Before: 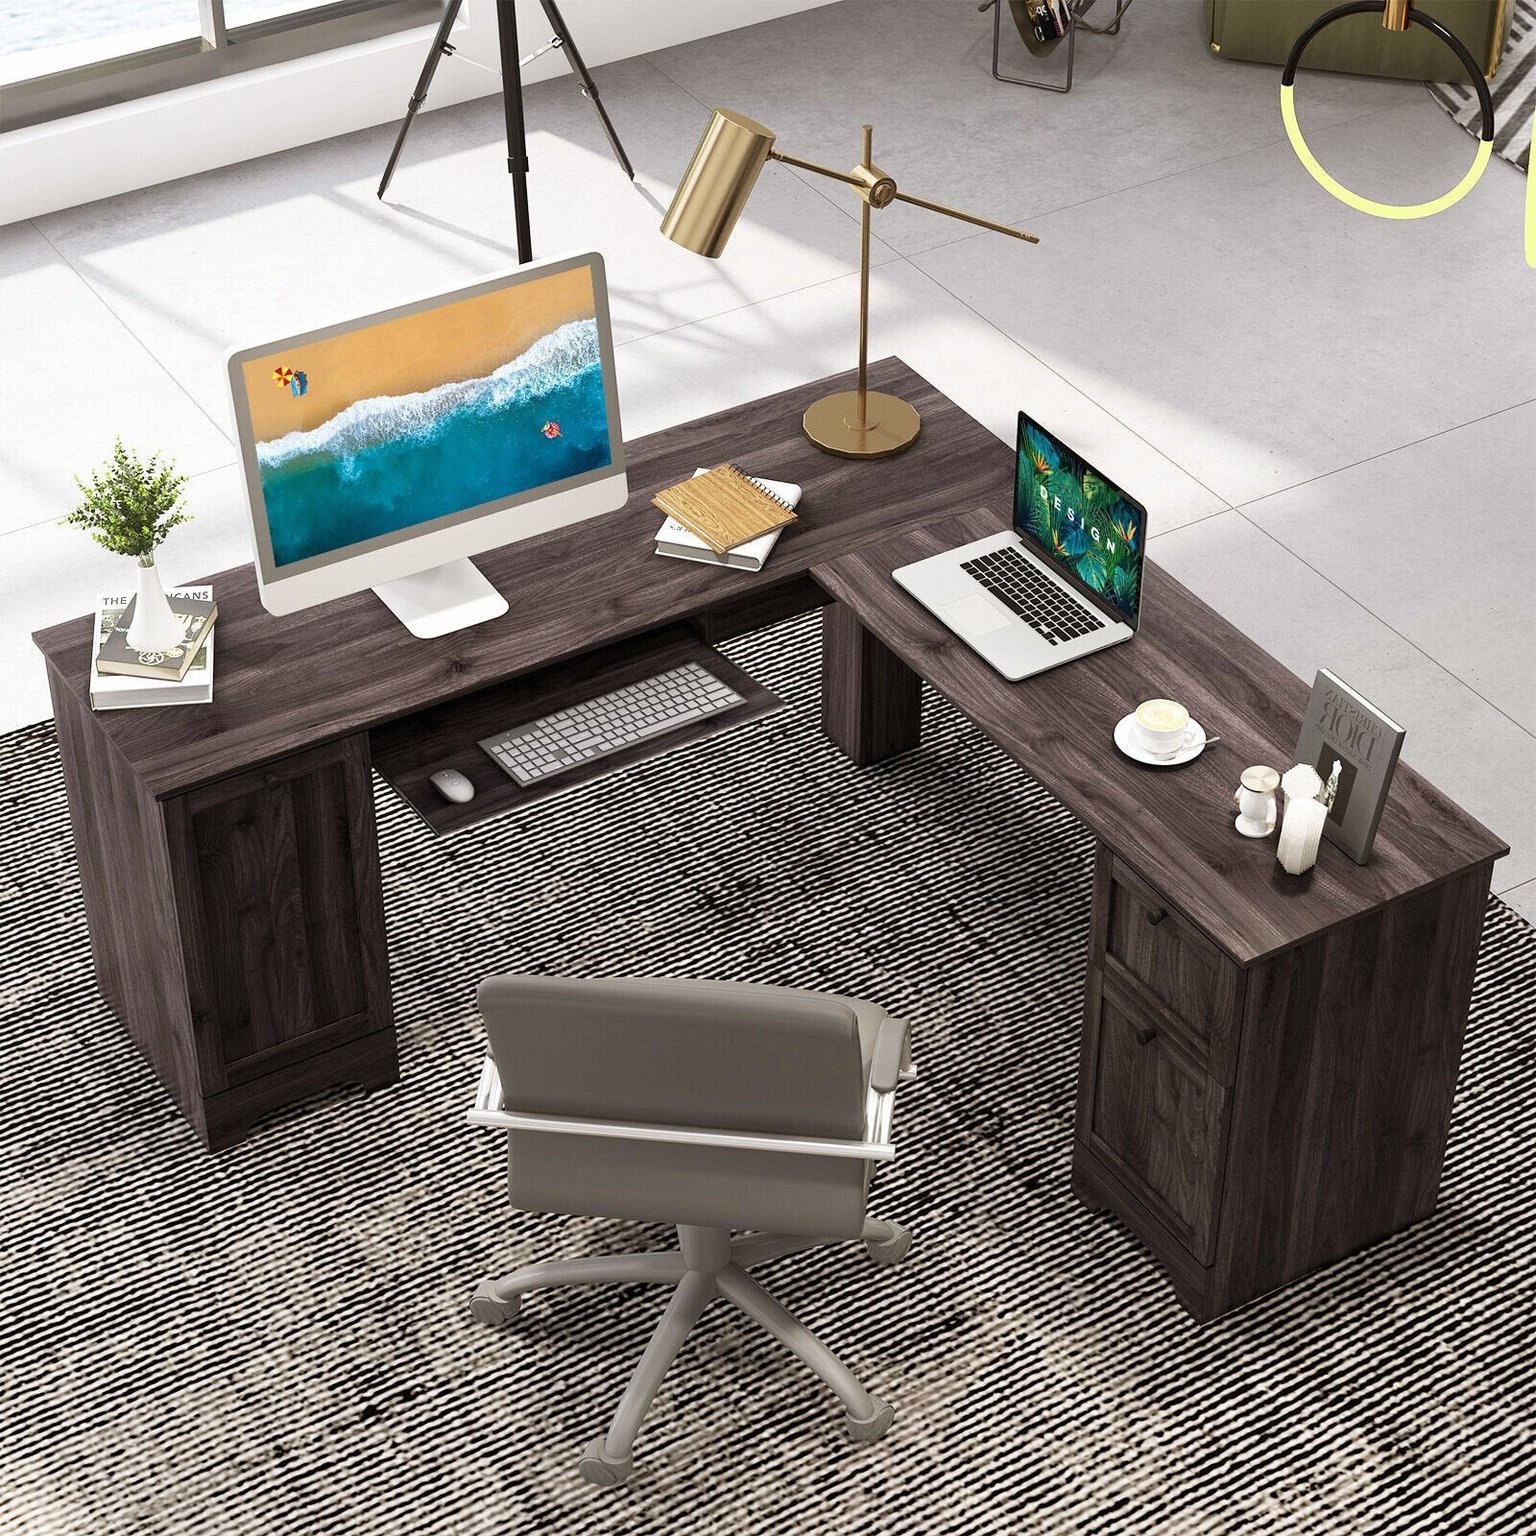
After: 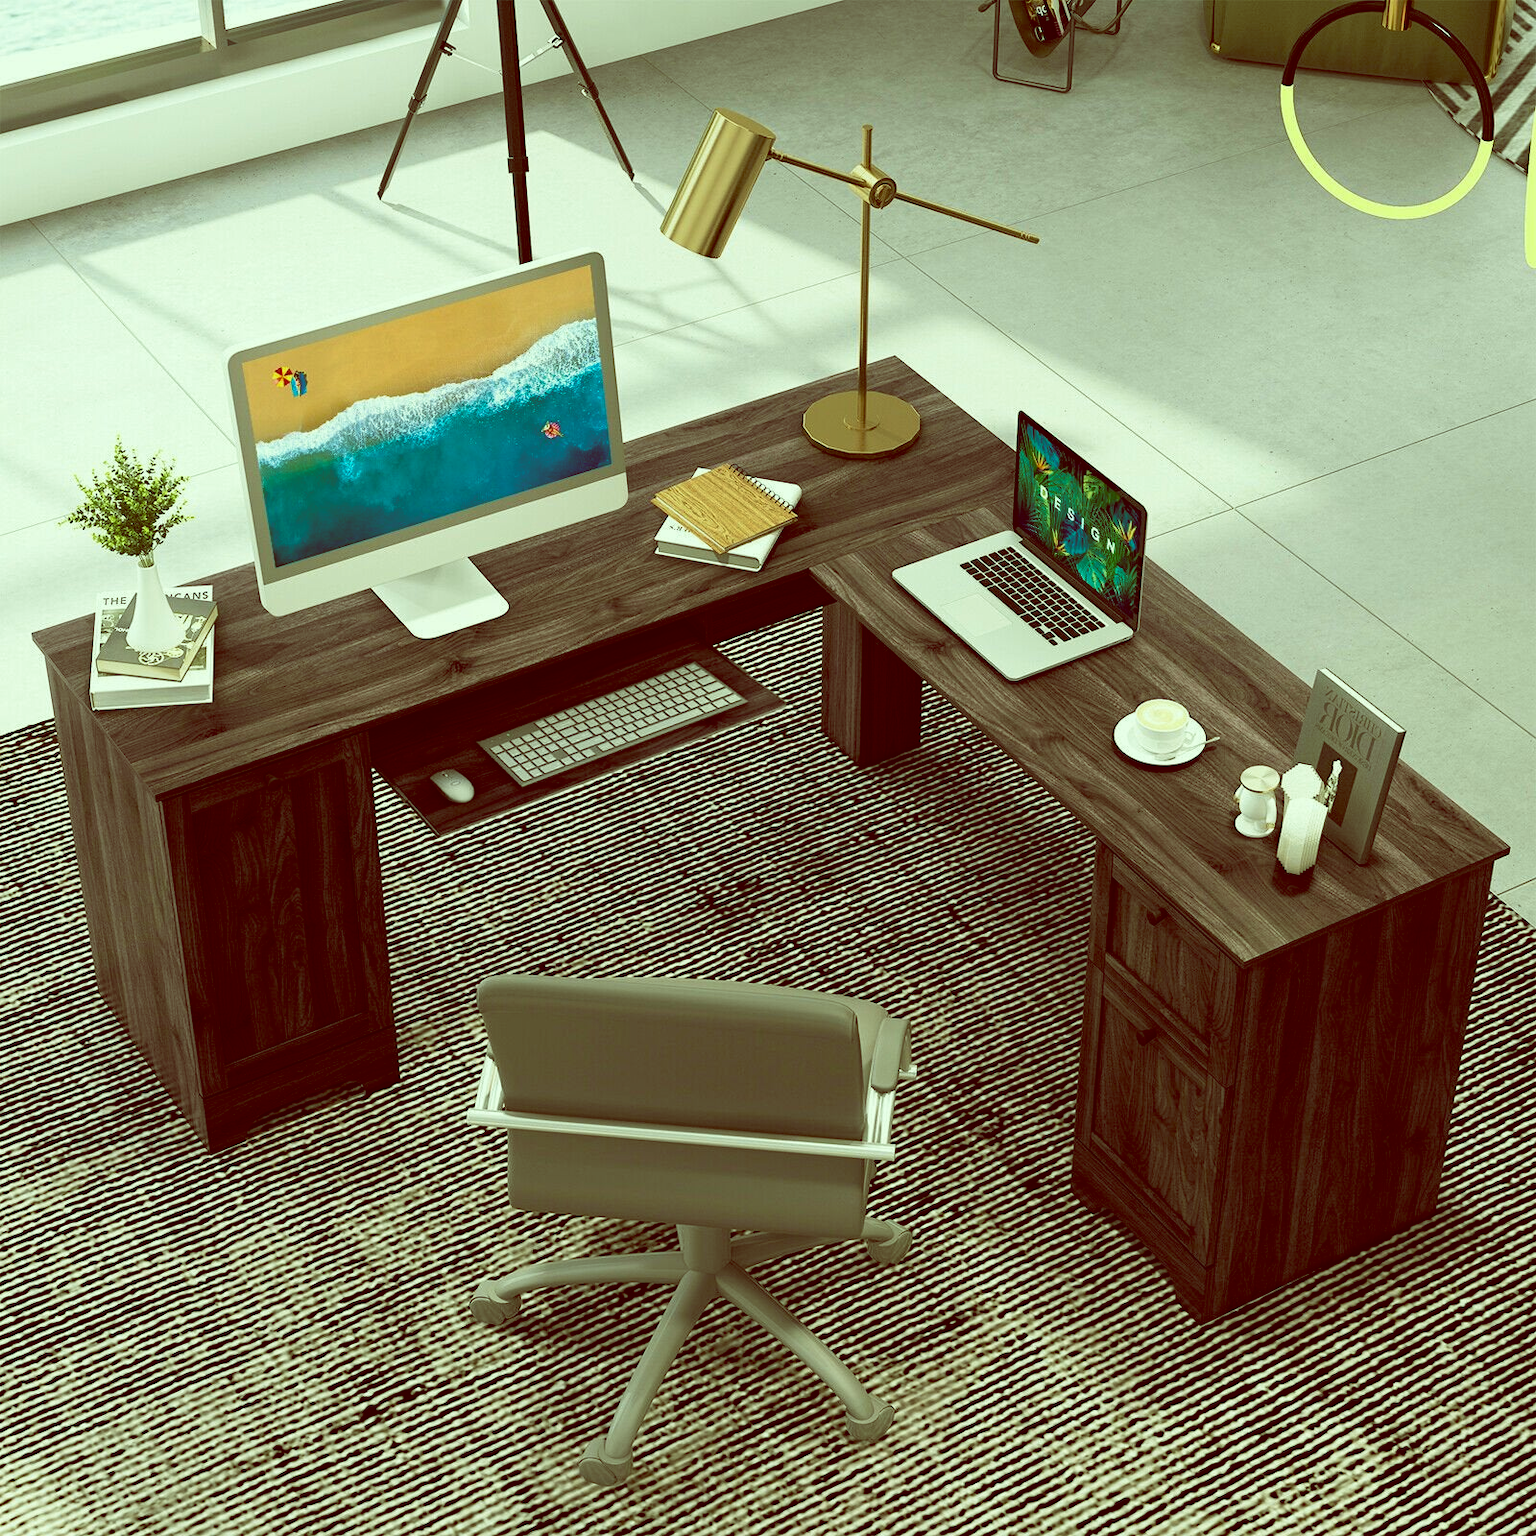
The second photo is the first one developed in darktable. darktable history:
color balance: lift [1, 1.015, 0.987, 0.985], gamma [1, 0.959, 1.042, 0.958], gain [0.927, 0.938, 1.072, 0.928], contrast 1.5%
velvia: strength 27%
